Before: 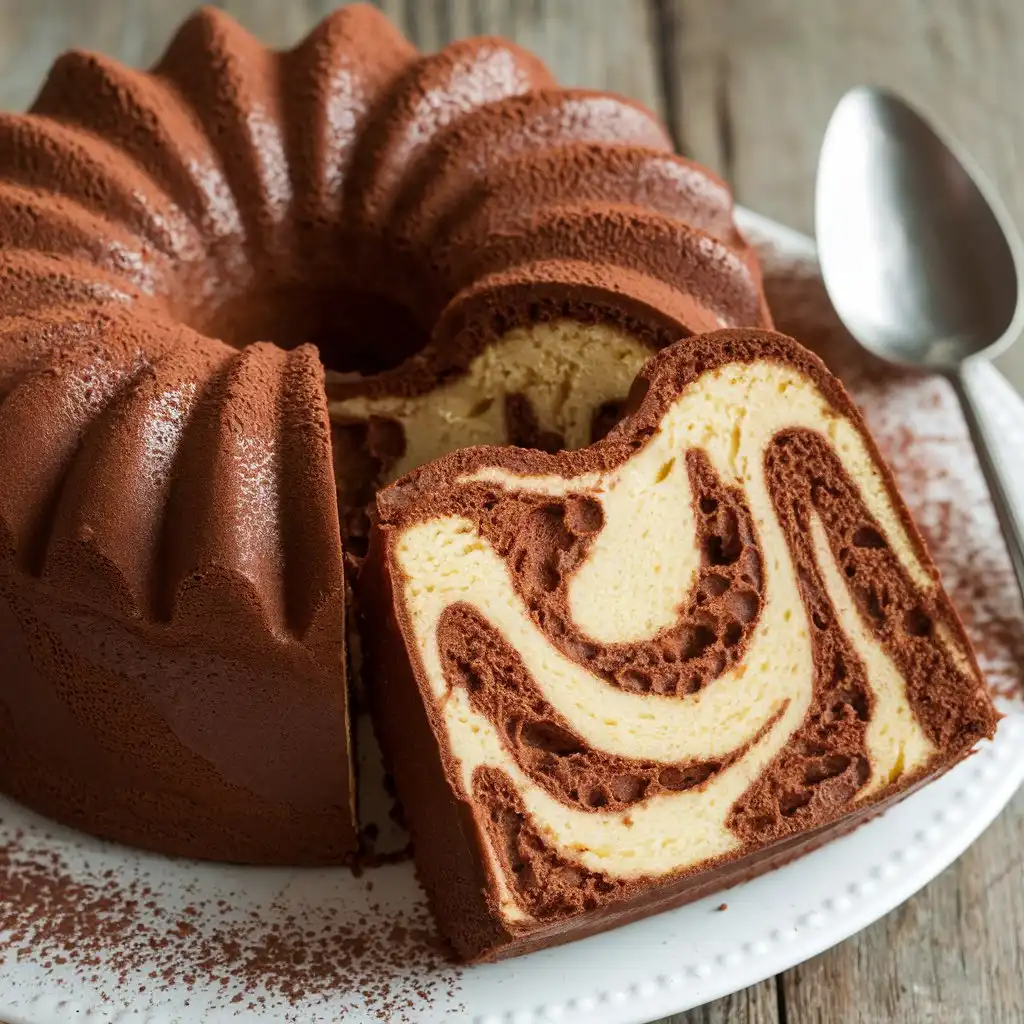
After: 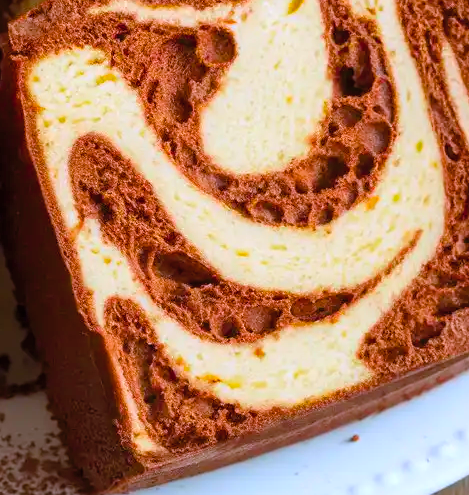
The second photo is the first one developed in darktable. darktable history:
color balance rgb: perceptual saturation grading › global saturation 25%, global vibrance 20%
crop: left 35.976%, top 45.819%, right 18.162%, bottom 5.807%
contrast brightness saturation: brightness 0.09, saturation 0.19
white balance: red 0.967, blue 1.119, emerald 0.756
